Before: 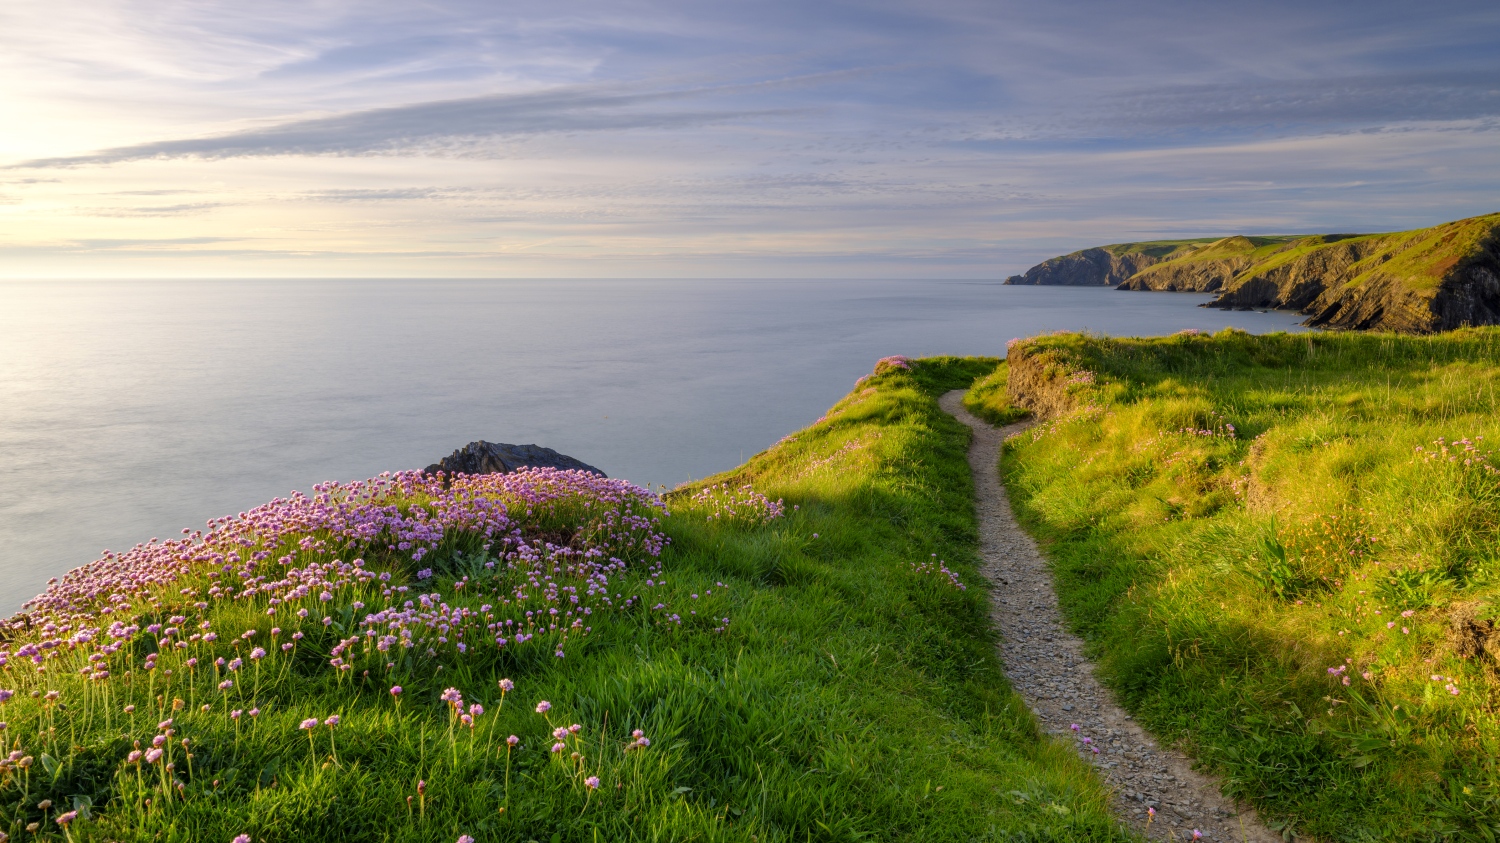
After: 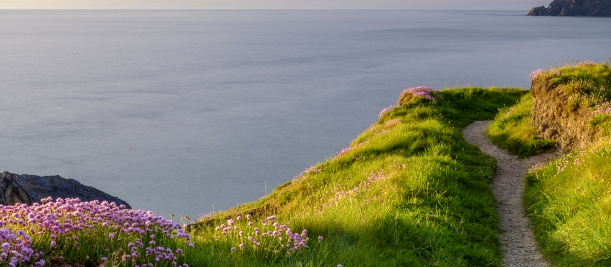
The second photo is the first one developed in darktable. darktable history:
local contrast: on, module defaults
crop: left 31.737%, top 31.956%, right 27.497%, bottom 36.322%
contrast brightness saturation: contrast 0.079, saturation 0.016
